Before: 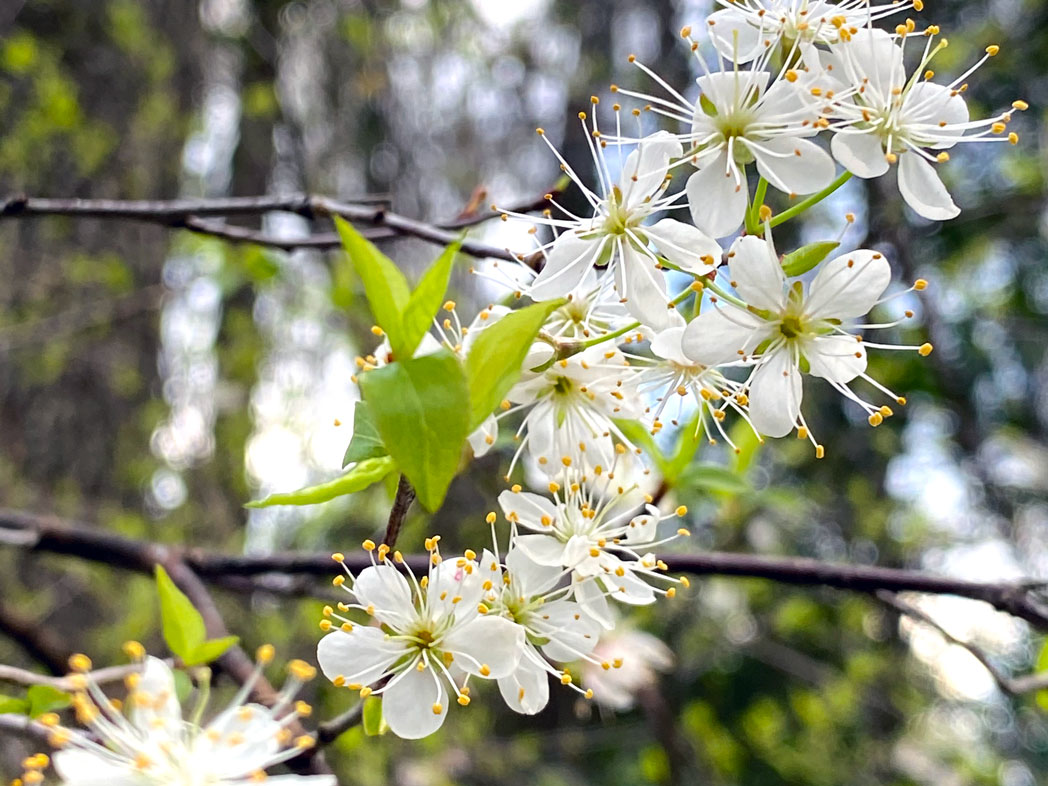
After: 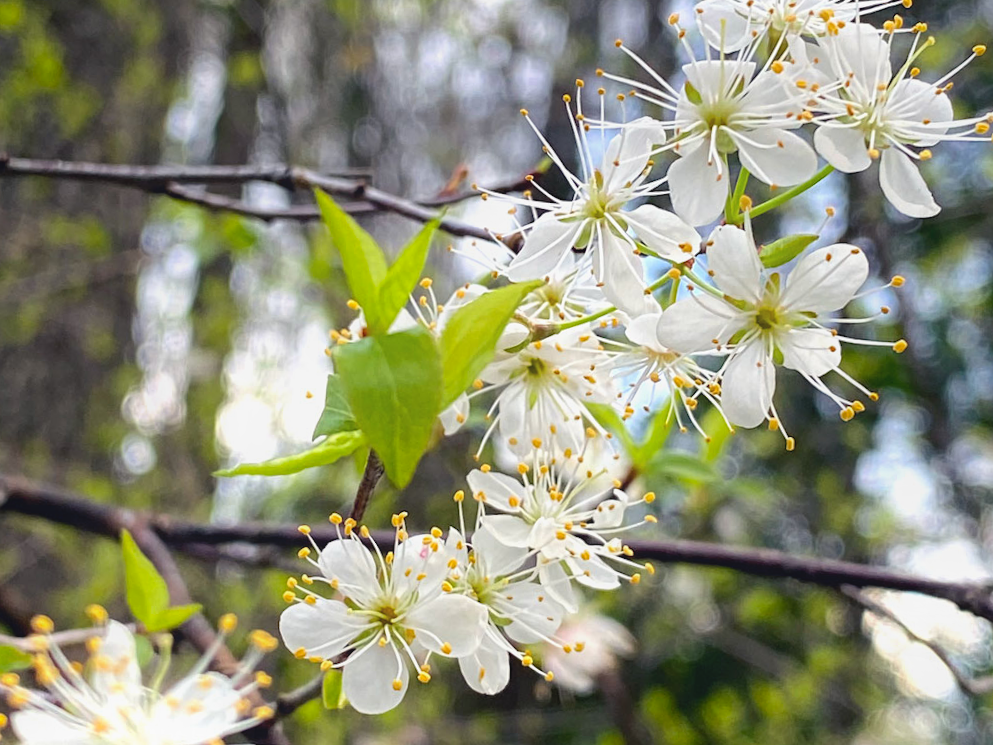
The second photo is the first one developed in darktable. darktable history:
crop and rotate: angle -2.38°
contrast equalizer: y [[0.439, 0.44, 0.442, 0.457, 0.493, 0.498], [0.5 ×6], [0.5 ×6], [0 ×6], [0 ×6]], mix 0.76
